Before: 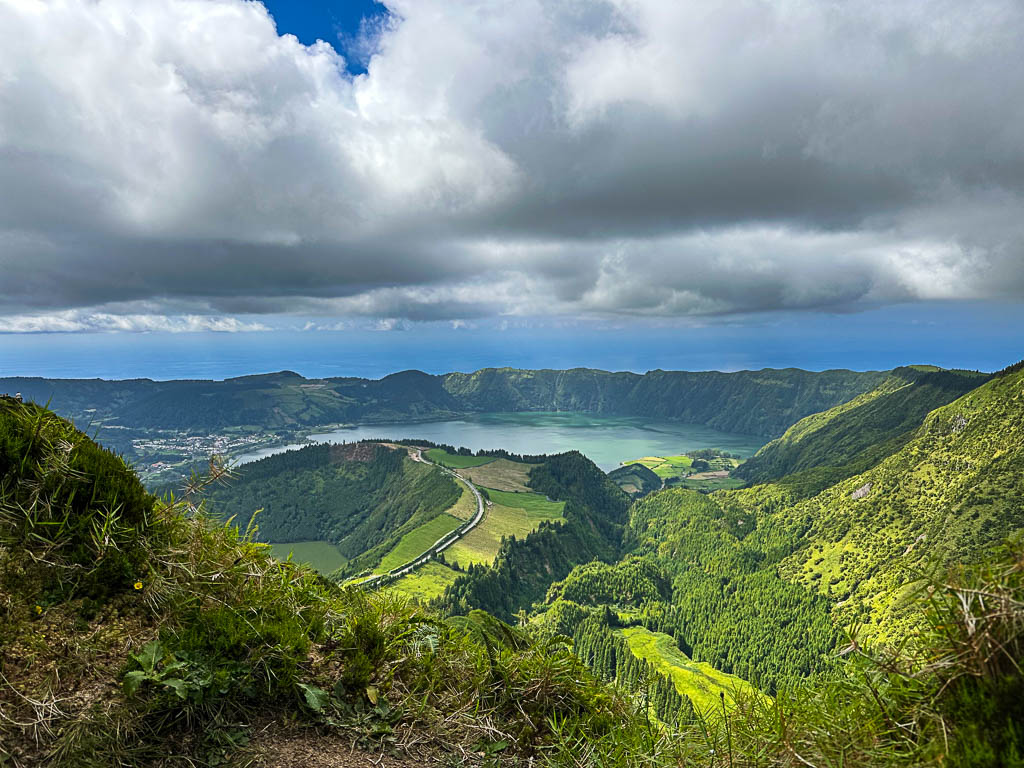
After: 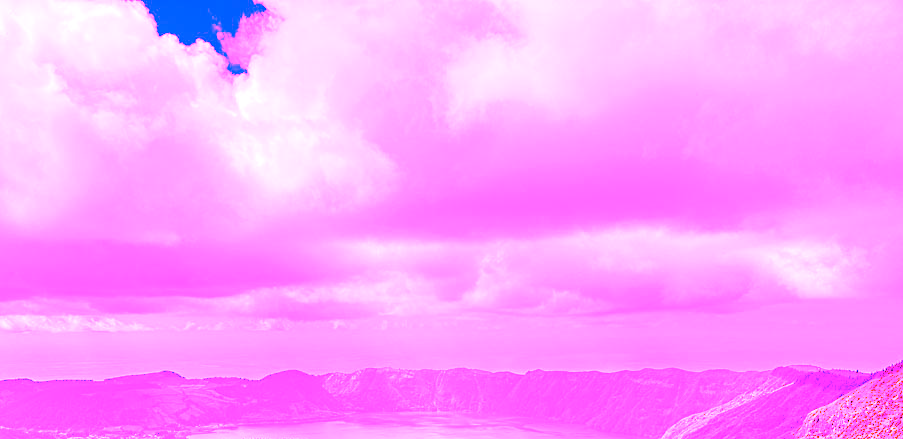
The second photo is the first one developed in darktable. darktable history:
white balance: red 8, blue 8
tone equalizer: on, module defaults
crop and rotate: left 11.812%, bottom 42.776%
